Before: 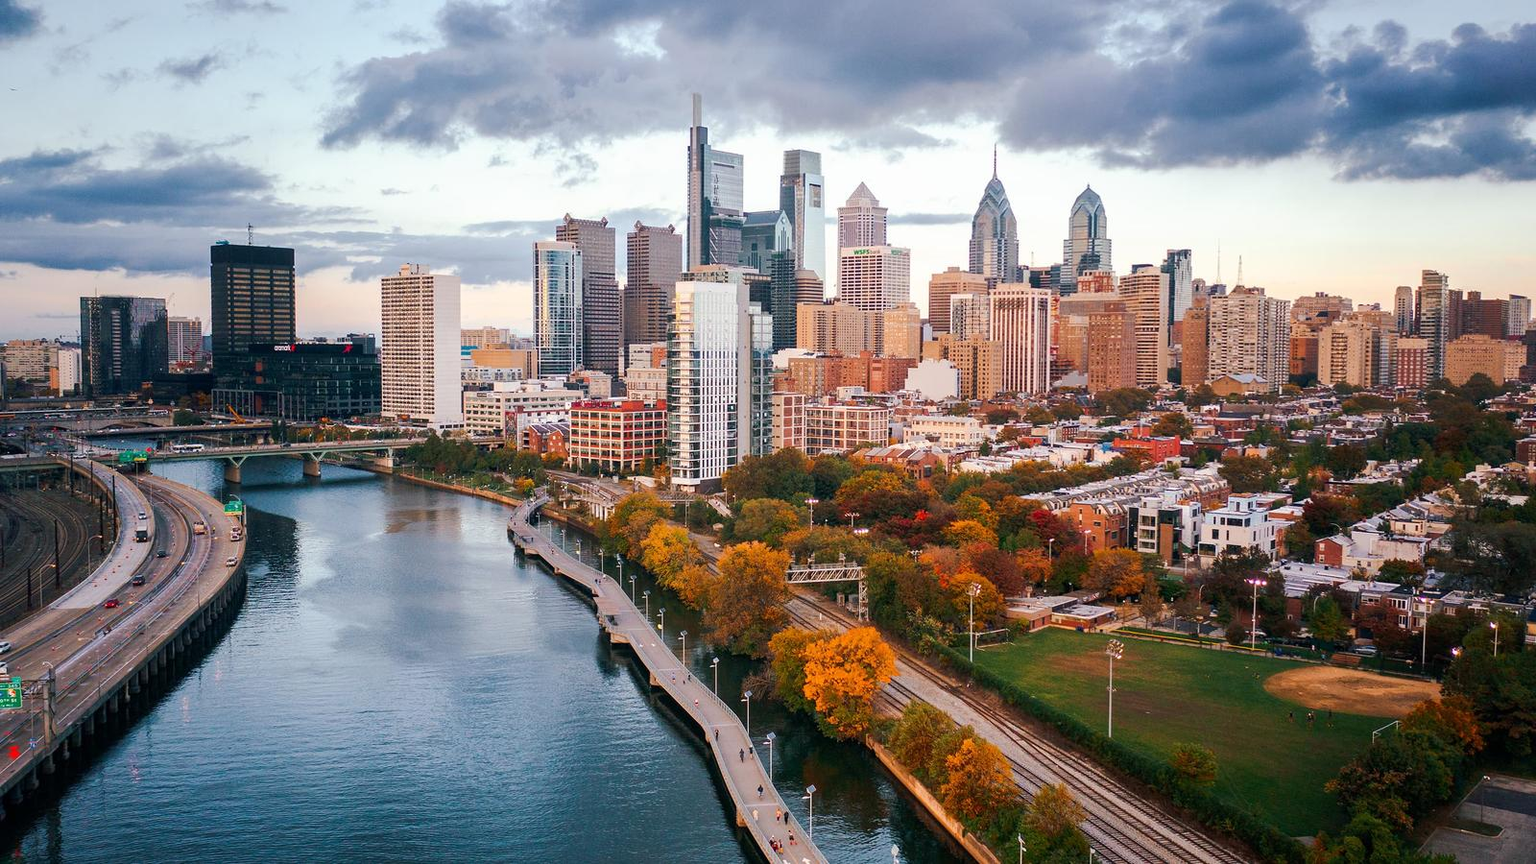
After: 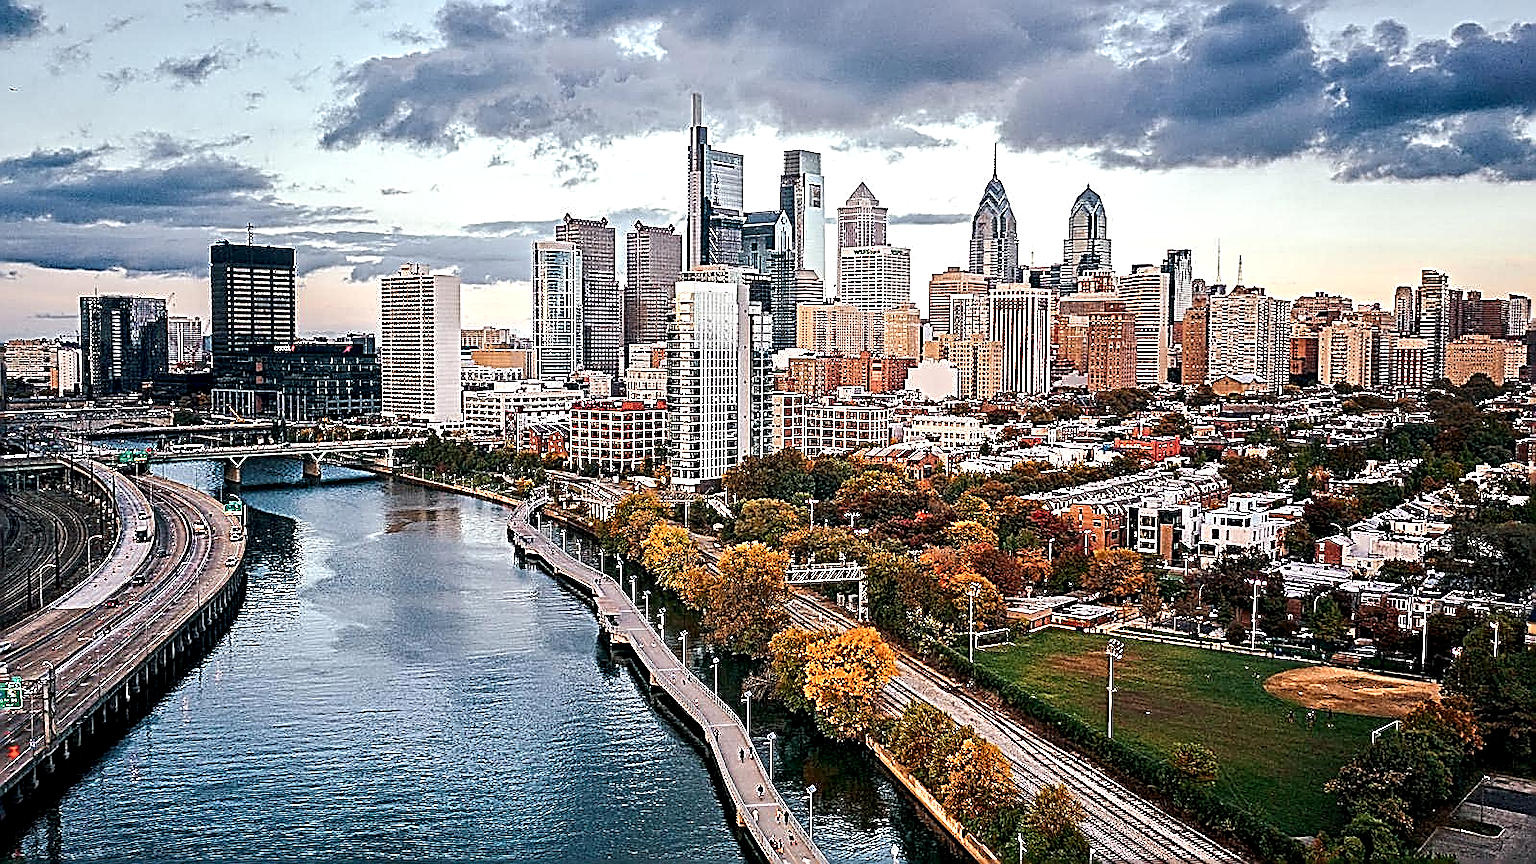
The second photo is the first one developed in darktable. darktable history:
sharpen: amount 2
contrast equalizer: octaves 7, y [[0.5, 0.542, 0.583, 0.625, 0.667, 0.708], [0.5 ×6], [0.5 ×6], [0 ×6], [0 ×6]]
